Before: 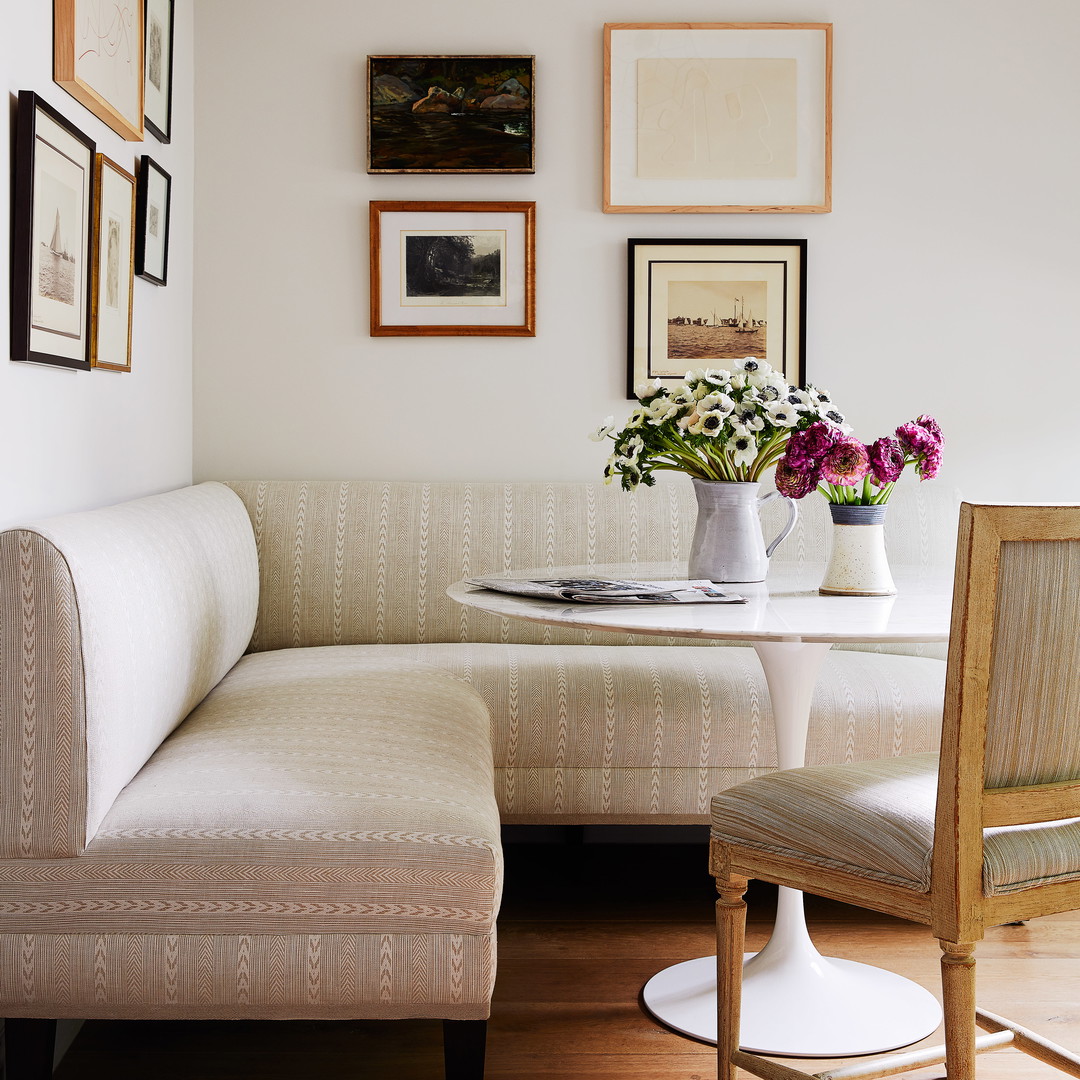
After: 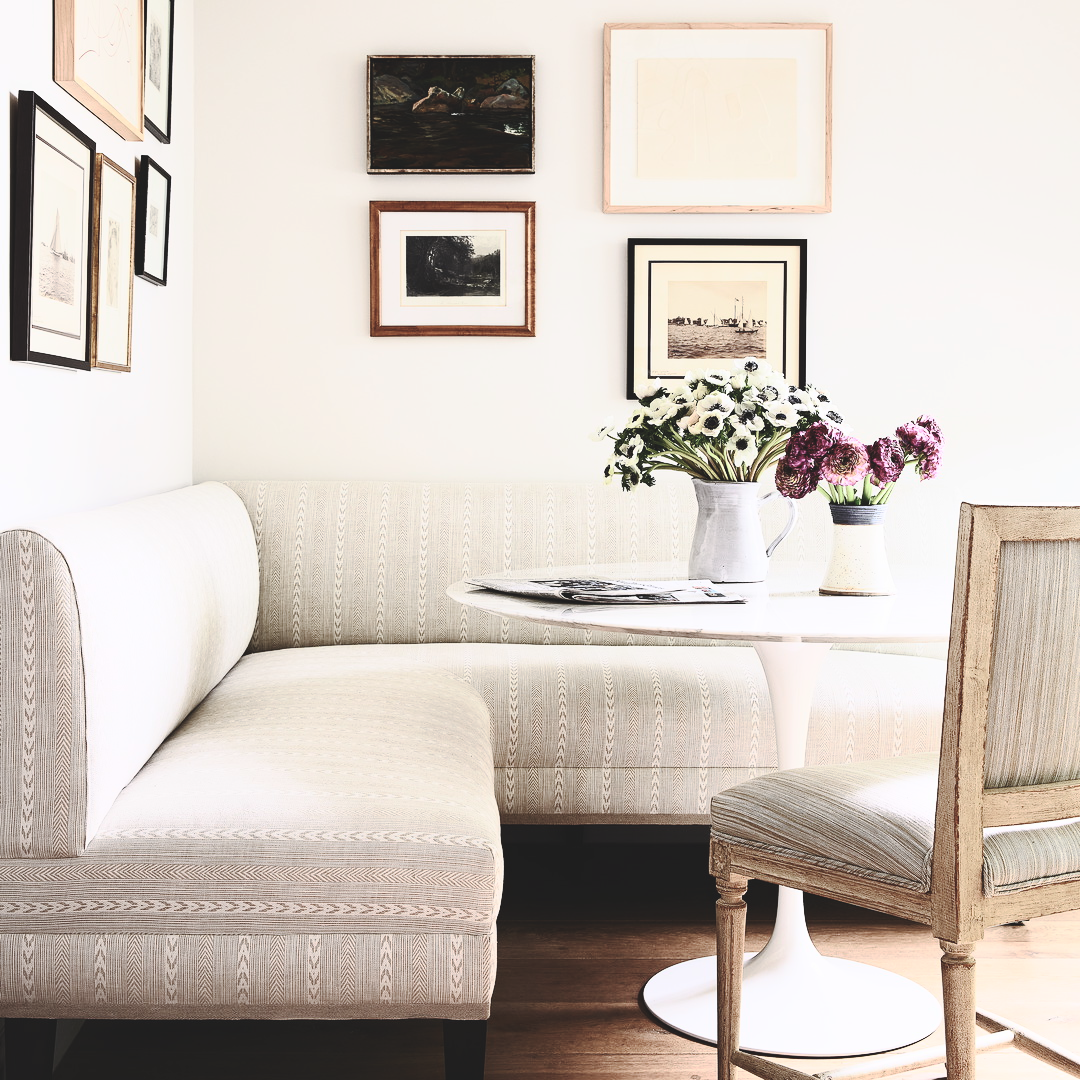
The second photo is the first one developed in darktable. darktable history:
contrast brightness saturation: contrast 0.578, brightness 0.576, saturation -0.337
exposure: black level correction -0.014, exposure -0.19 EV, compensate highlight preservation false
tone curve: curves: ch0 [(0, 0) (0.003, 0.012) (0.011, 0.014) (0.025, 0.02) (0.044, 0.034) (0.069, 0.047) (0.1, 0.063) (0.136, 0.086) (0.177, 0.131) (0.224, 0.183) (0.277, 0.243) (0.335, 0.317) (0.399, 0.403) (0.468, 0.488) (0.543, 0.573) (0.623, 0.649) (0.709, 0.718) (0.801, 0.795) (0.898, 0.872) (1, 1)], preserve colors none
